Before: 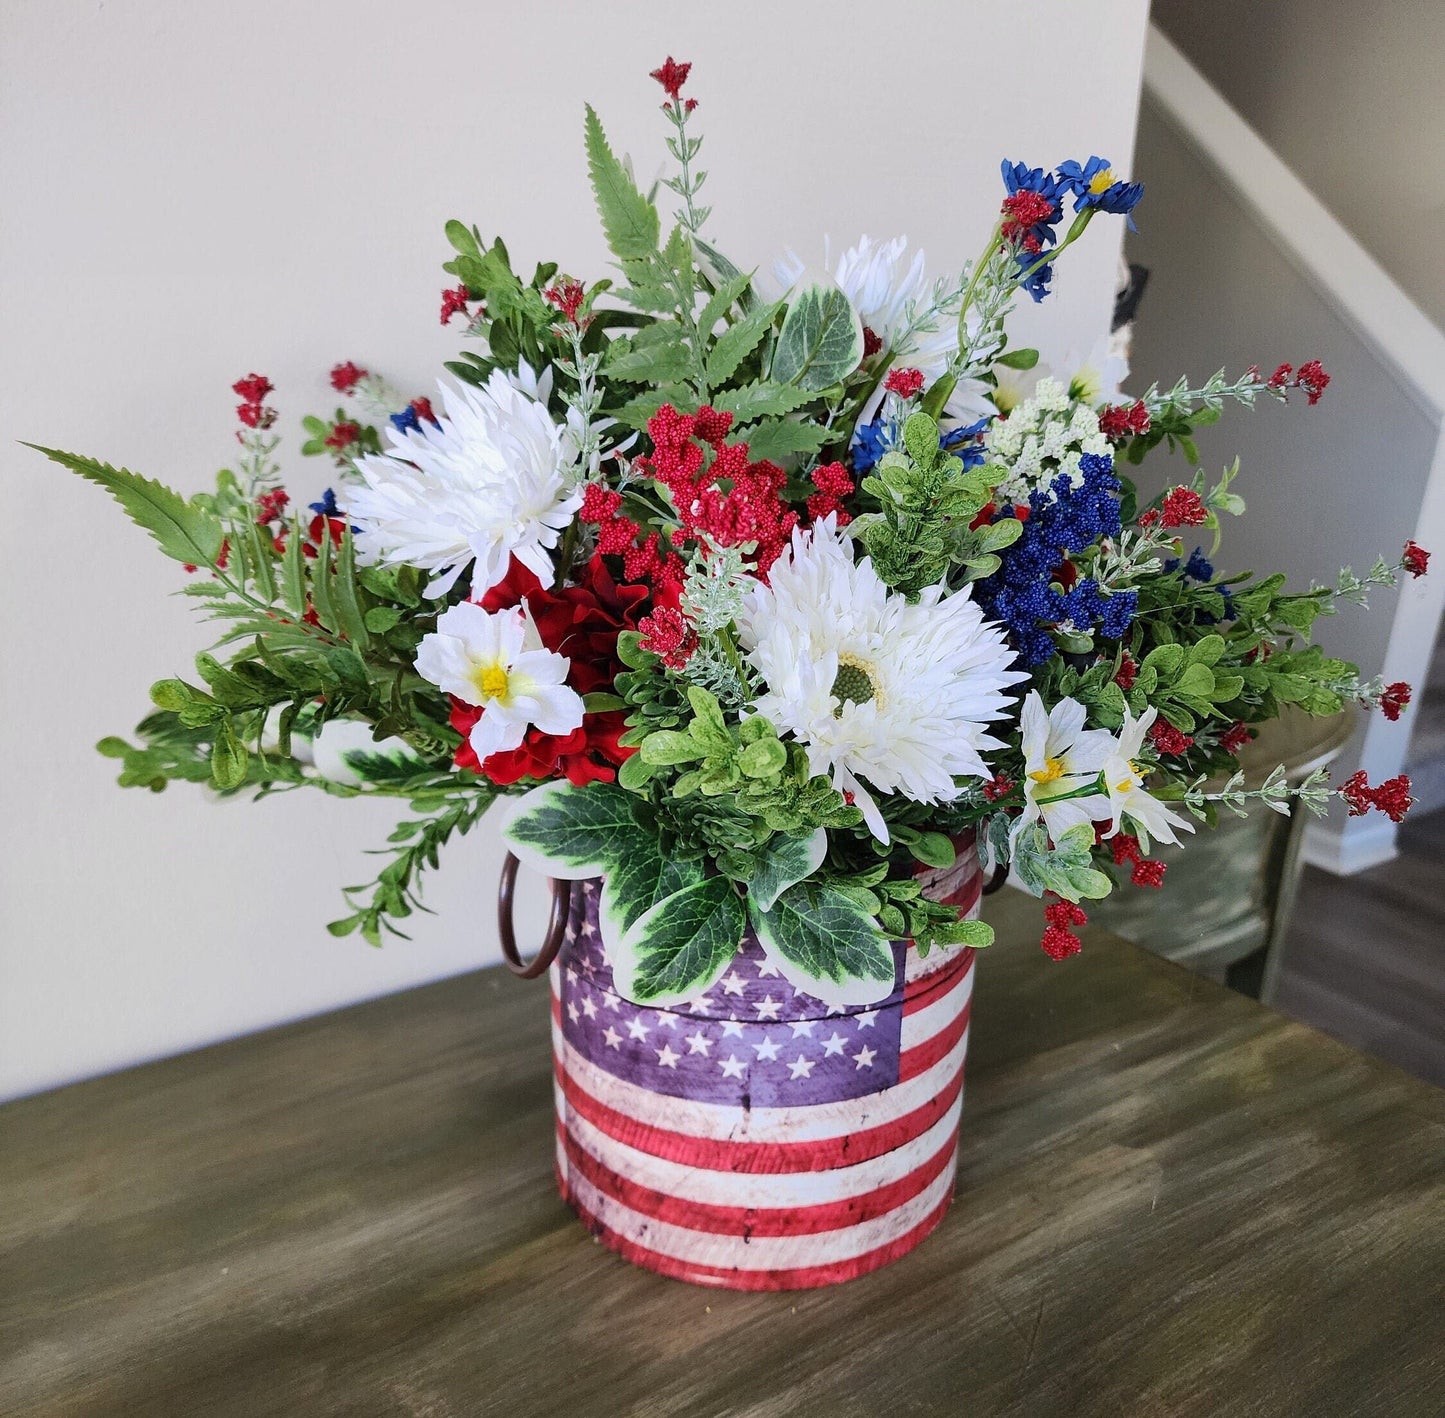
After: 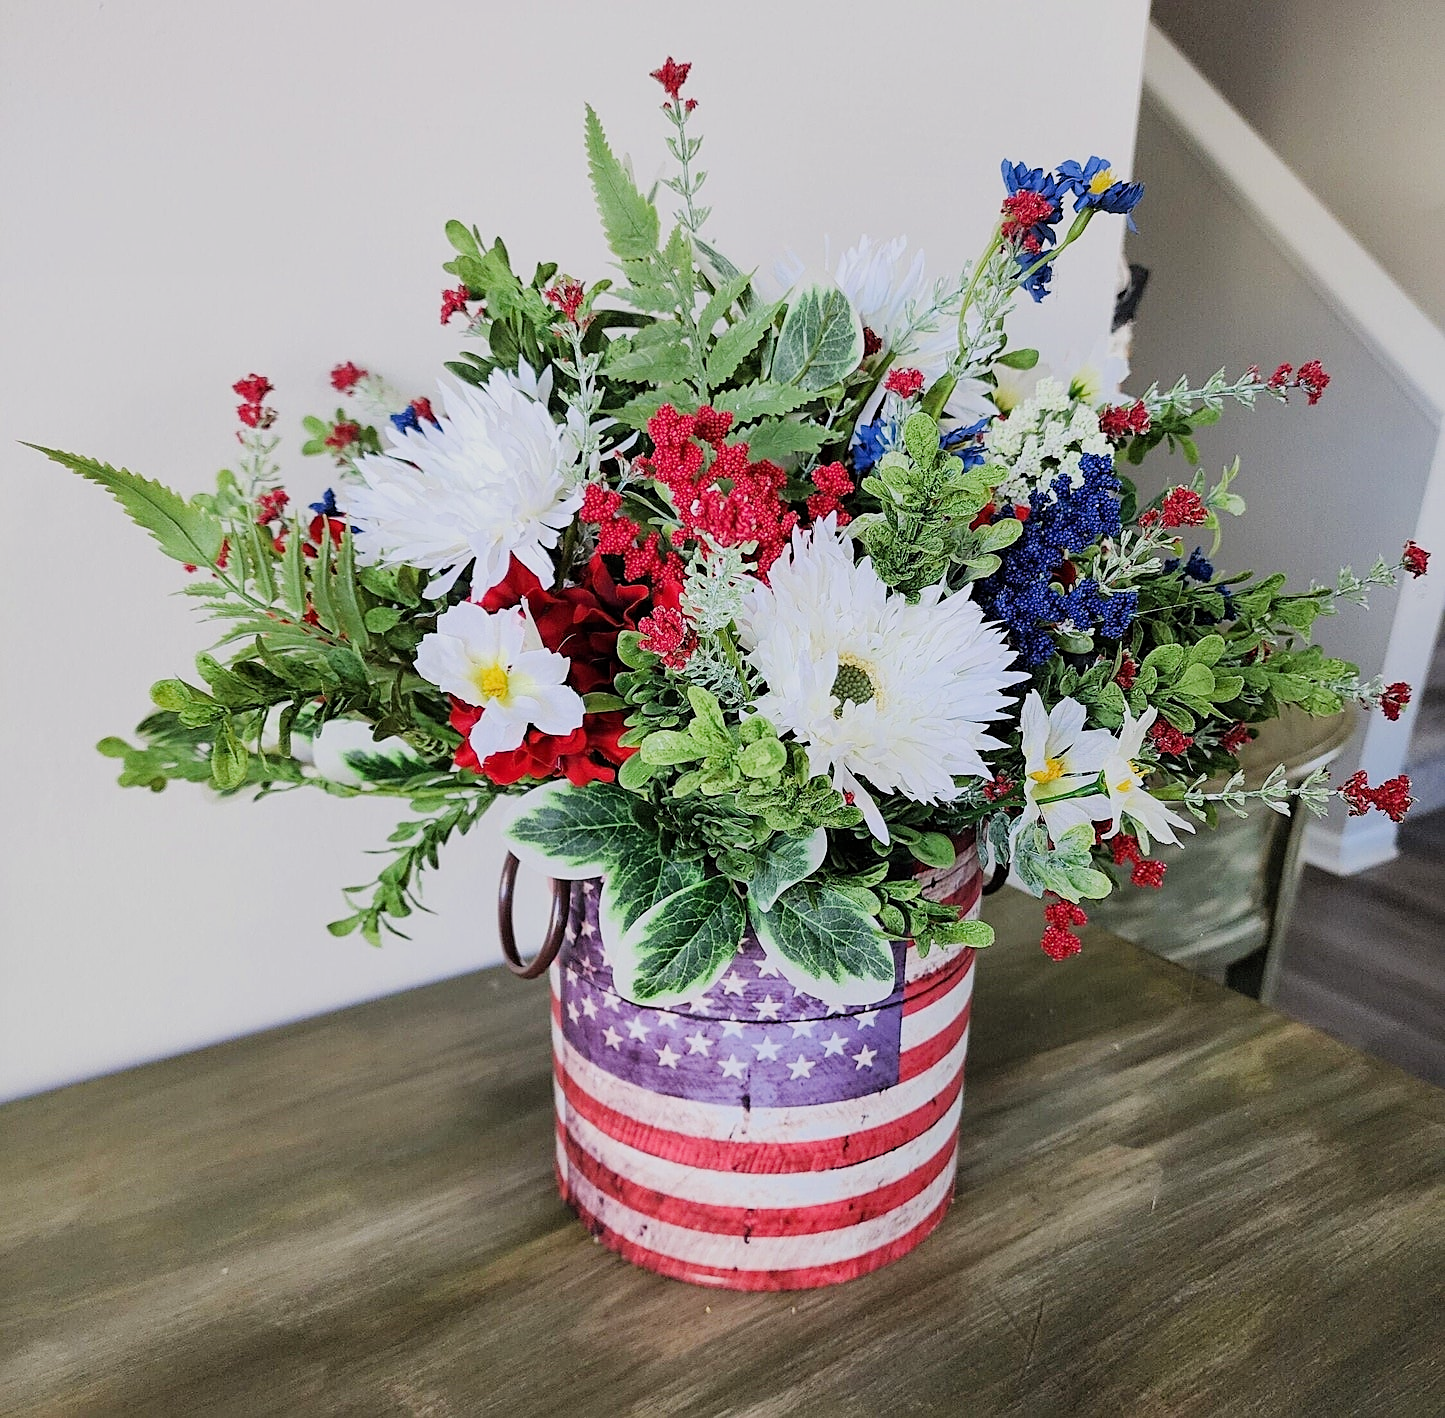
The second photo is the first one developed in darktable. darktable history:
filmic rgb: black relative exposure -7.65 EV, white relative exposure 4.56 EV, hardness 3.61
exposure: exposure 0.496 EV, compensate highlight preservation false
sharpen: on, module defaults
